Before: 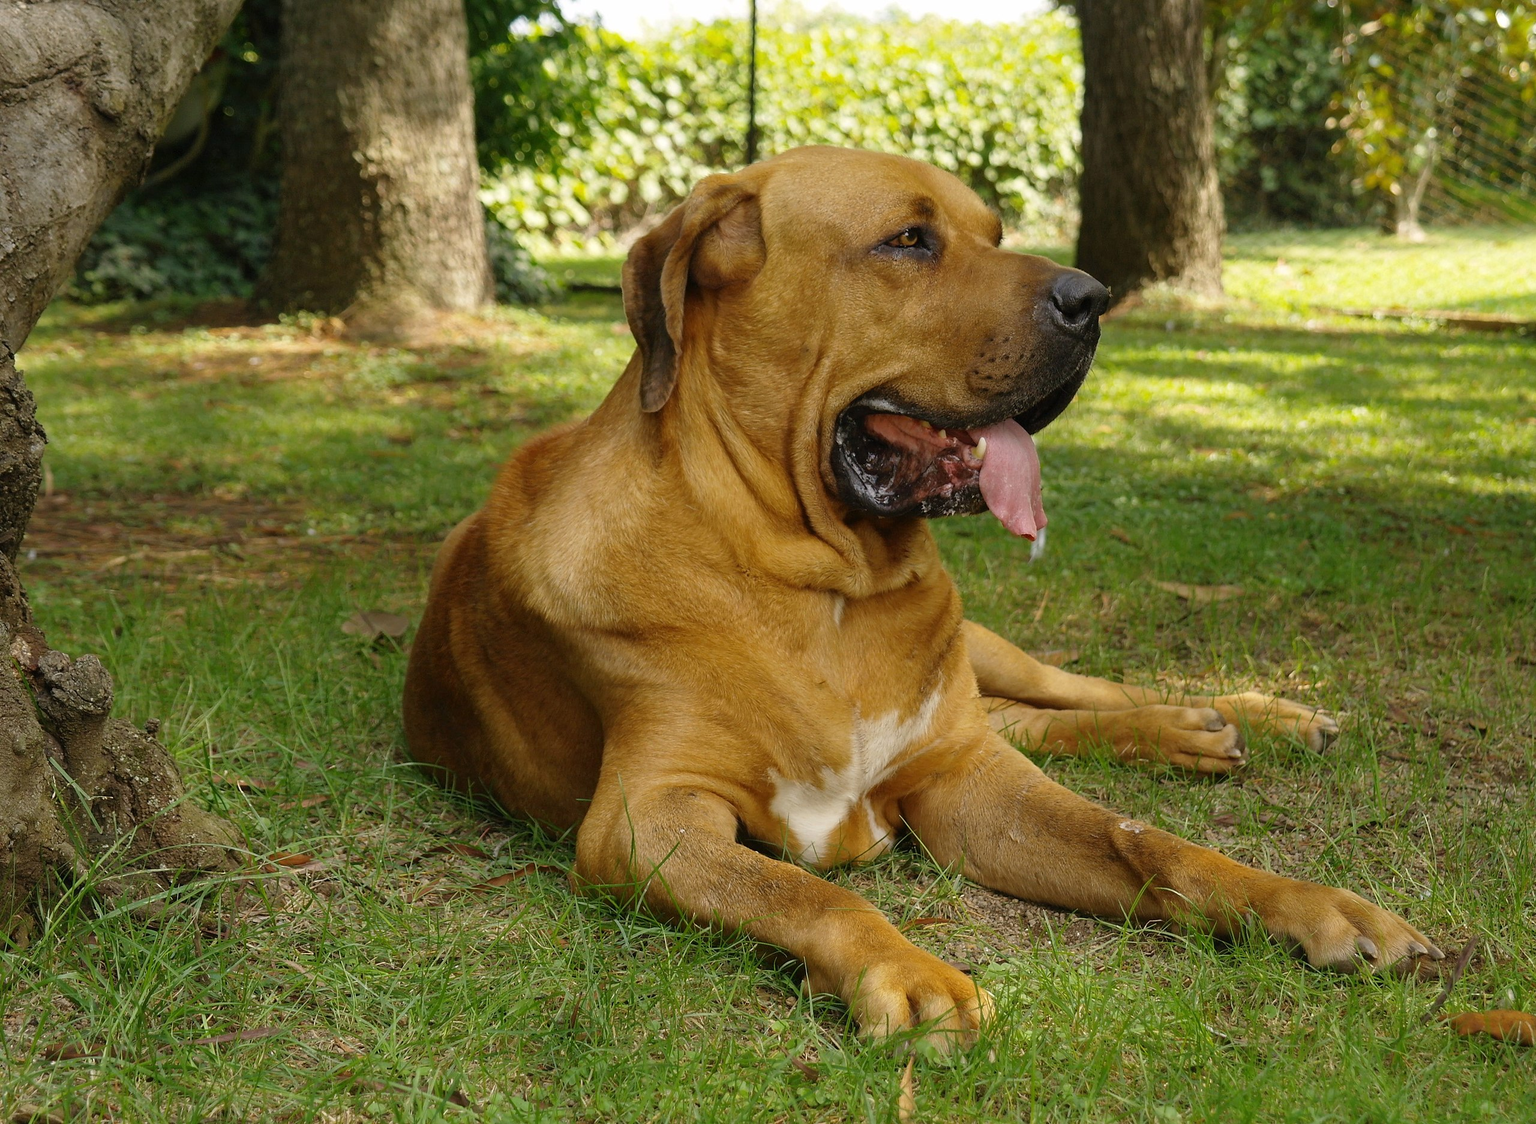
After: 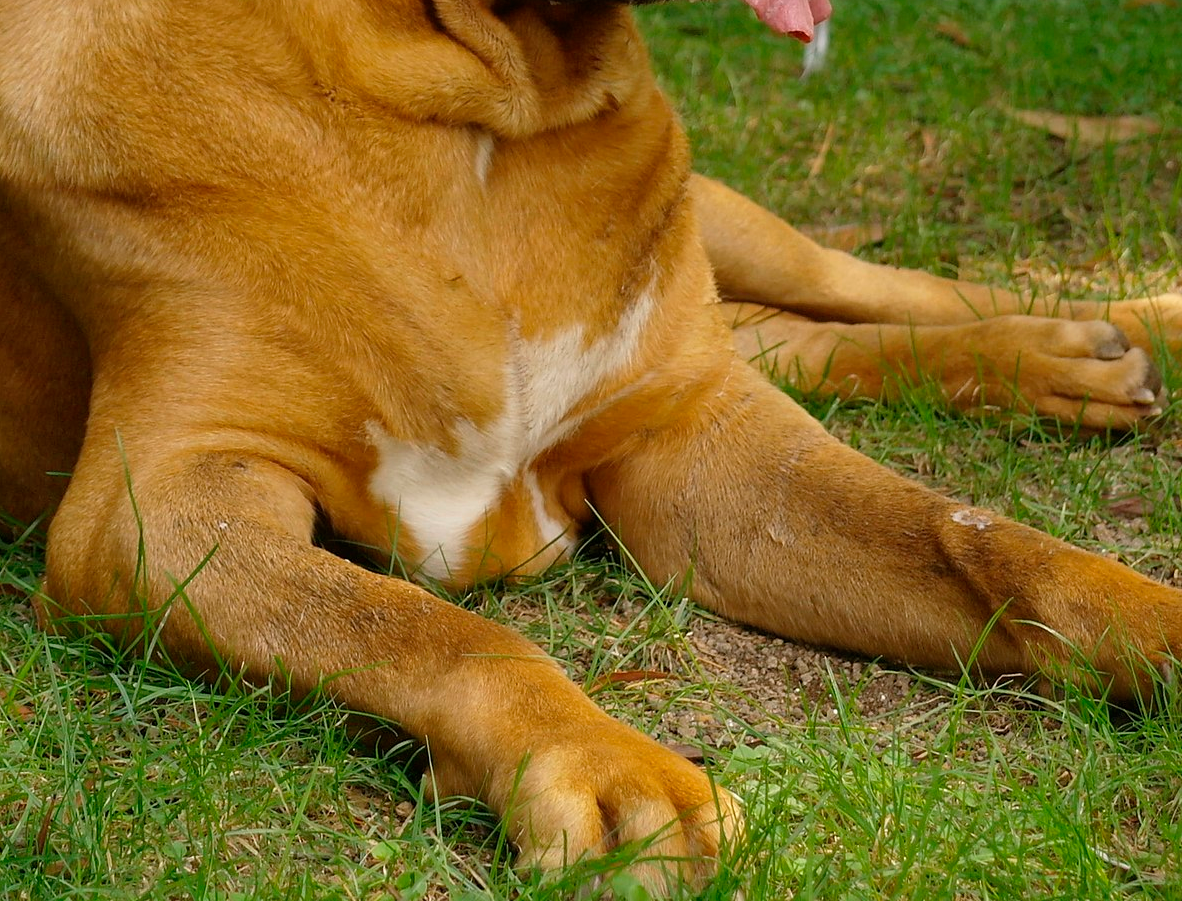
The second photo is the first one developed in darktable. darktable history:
crop: left 35.717%, top 45.863%, right 18.083%, bottom 6.009%
